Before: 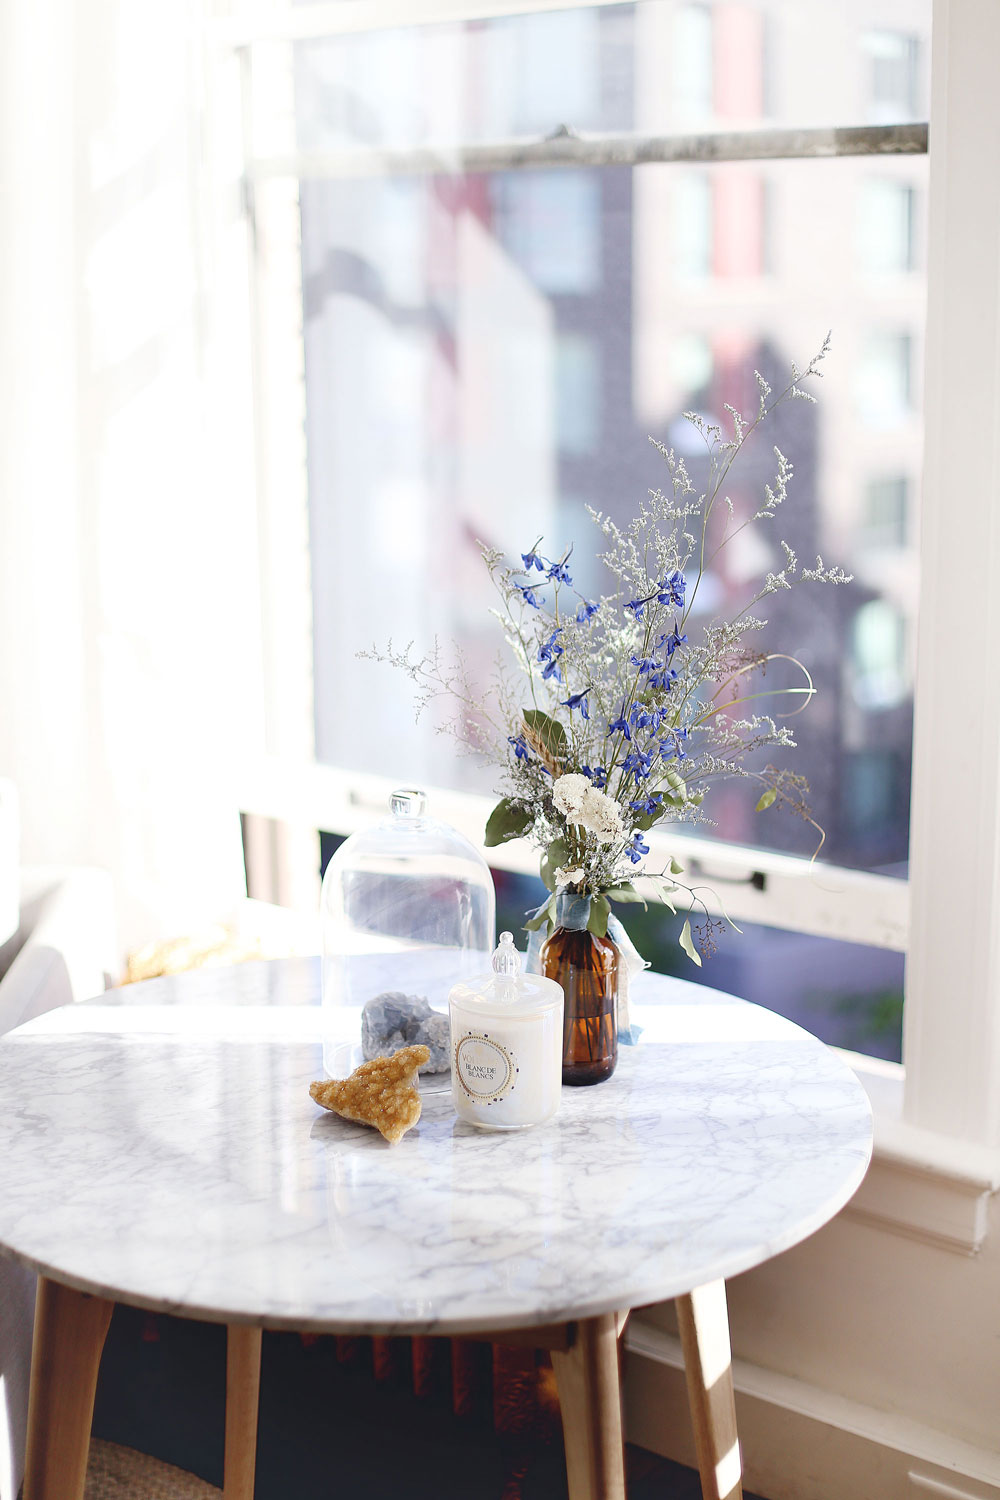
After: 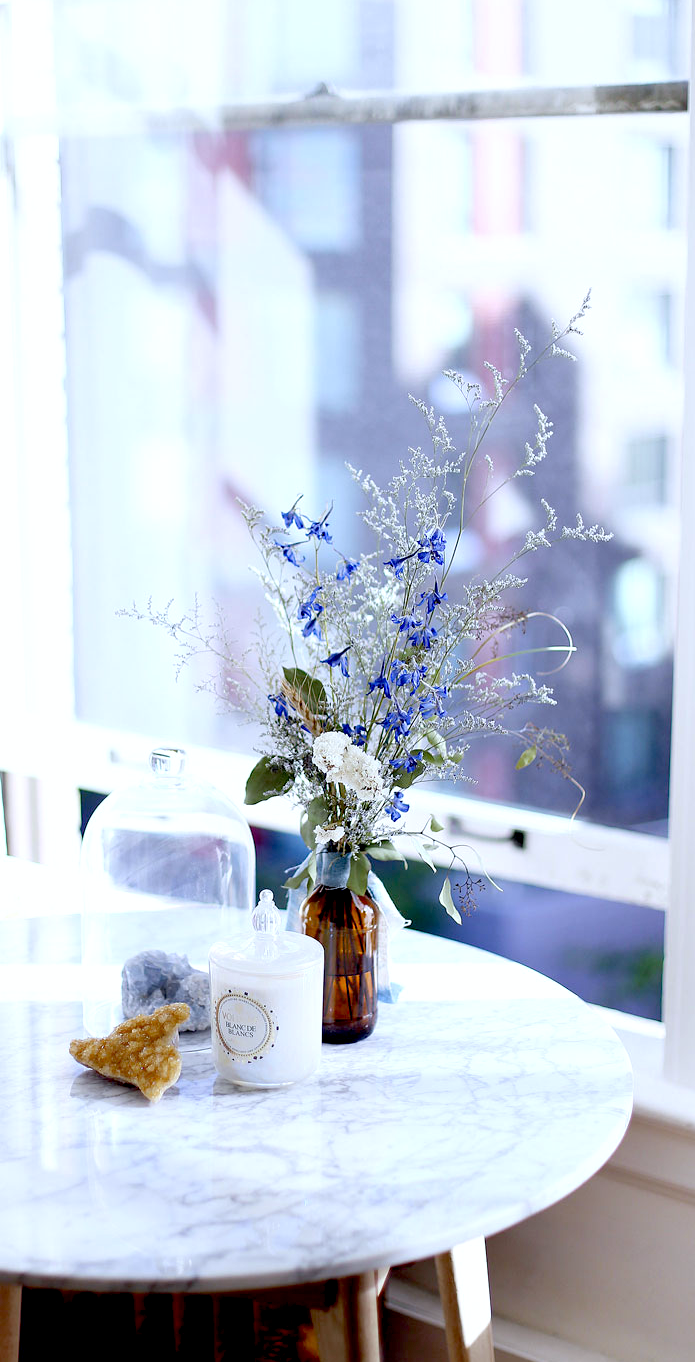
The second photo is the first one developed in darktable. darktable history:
crop and rotate: left 24.034%, top 2.838%, right 6.406%, bottom 6.299%
exposure: black level correction 0.025, exposure 0.182 EV, compensate highlight preservation false
white balance: red 0.931, blue 1.11
color correction: highlights a* 0.207, highlights b* 2.7, shadows a* -0.874, shadows b* -4.78
